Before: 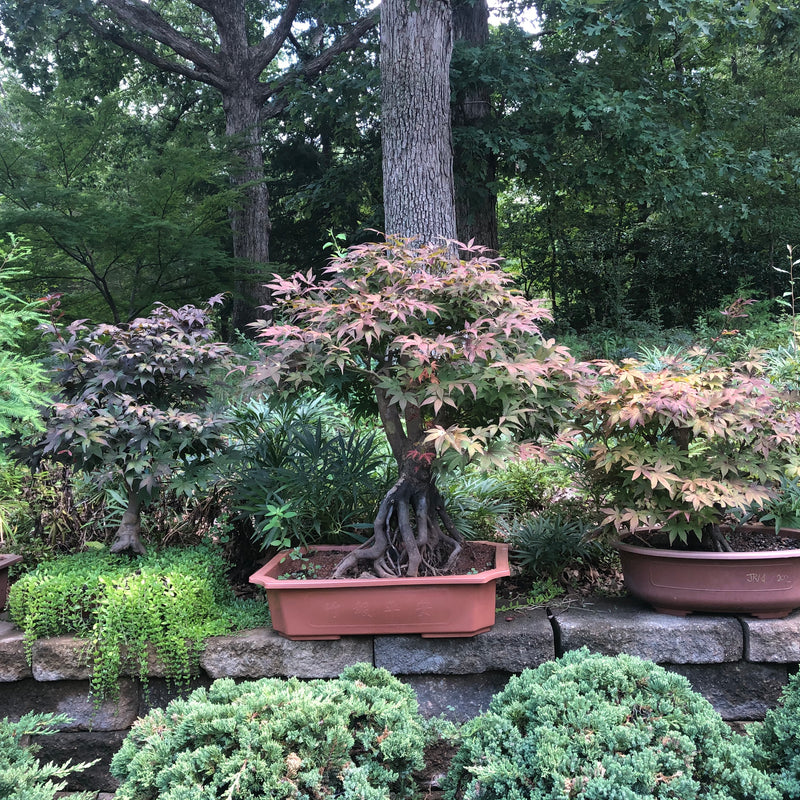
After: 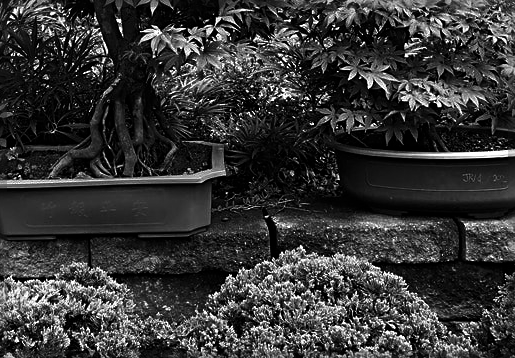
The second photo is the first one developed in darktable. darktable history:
crop and rotate: left 35.509%, top 50.238%, bottom 4.934%
contrast brightness saturation: contrast -0.03, brightness -0.59, saturation -1
exposure: compensate highlight preservation false
white balance: red 0.967, blue 1.049
tone equalizer: -7 EV 0.18 EV, -6 EV 0.12 EV, -5 EV 0.08 EV, -4 EV 0.04 EV, -2 EV -0.02 EV, -1 EV -0.04 EV, +0 EV -0.06 EV, luminance estimator HSV value / RGB max
monochrome: on, module defaults
color calibration: output gray [0.23, 0.37, 0.4, 0], gray › normalize channels true, illuminant same as pipeline (D50), adaptation XYZ, x 0.346, y 0.359, gamut compression 0
sharpen: radius 2.676, amount 0.669
